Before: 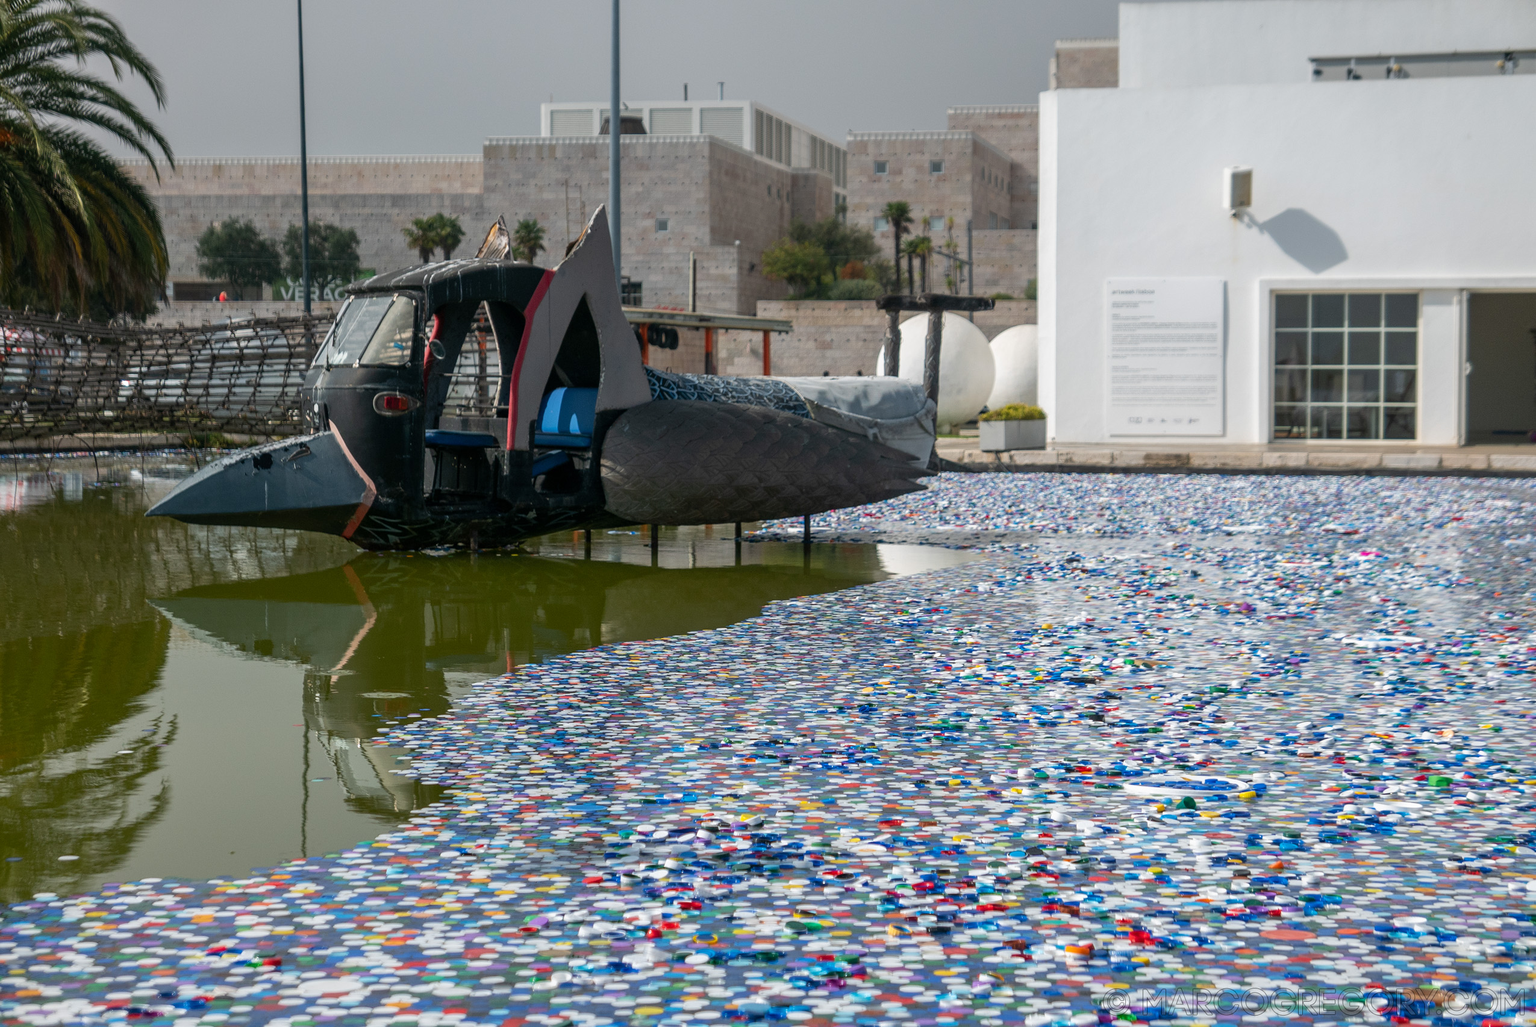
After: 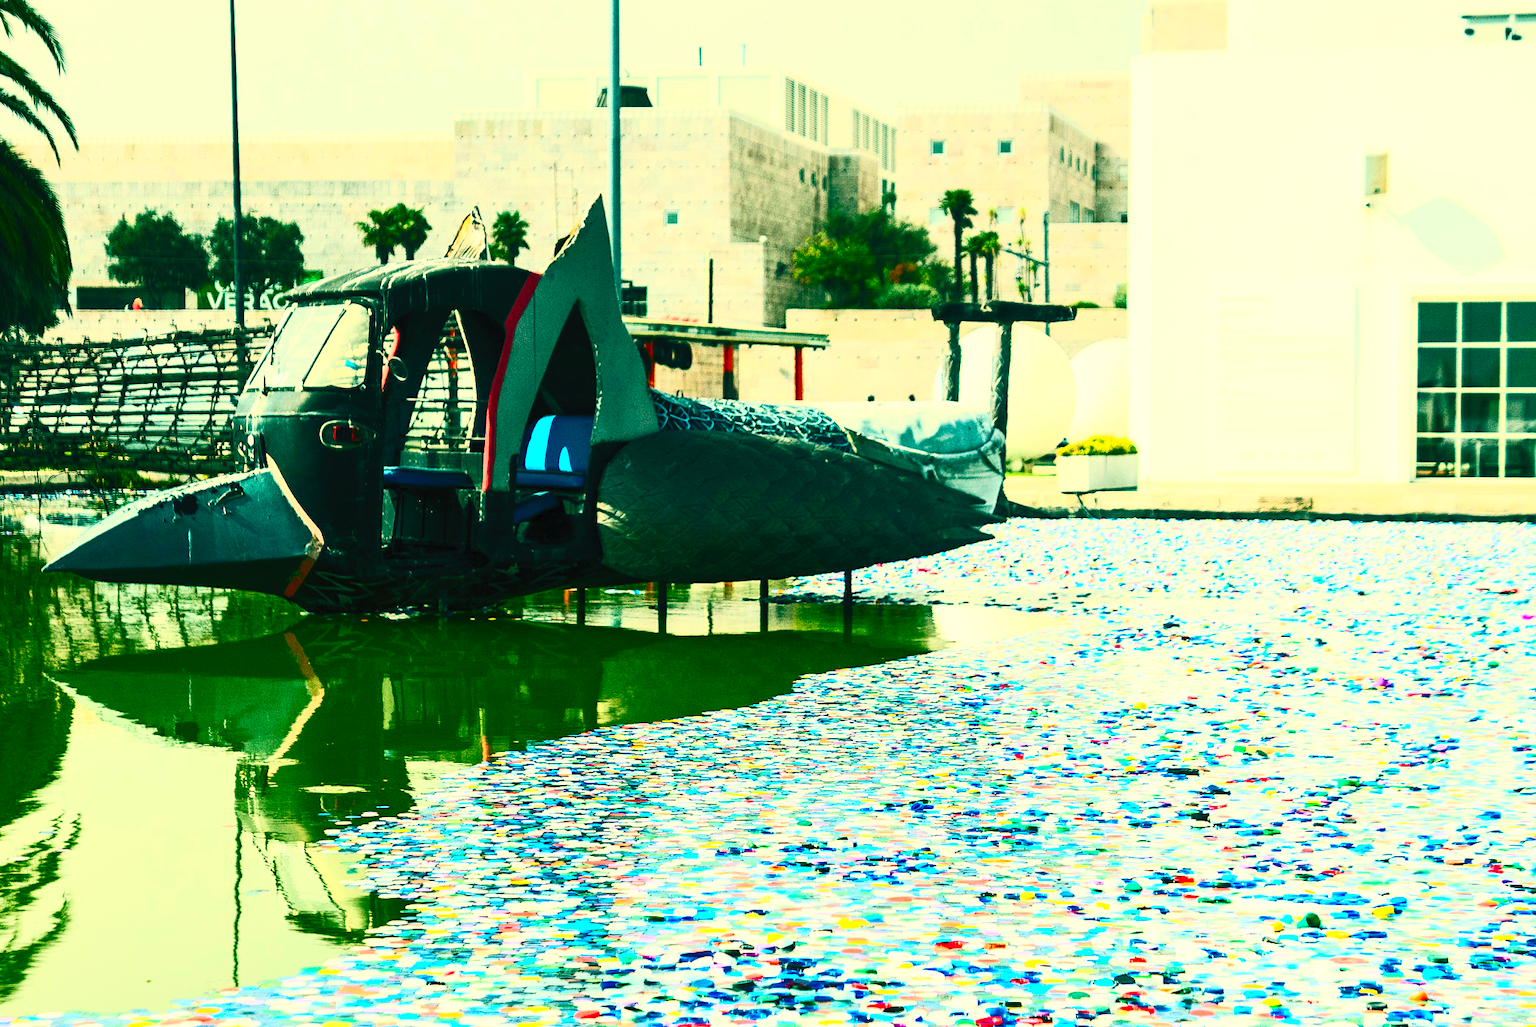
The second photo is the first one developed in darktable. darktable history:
color balance: mode lift, gamma, gain (sRGB), lift [1, 0.69, 1, 1], gamma [1, 1.482, 1, 1], gain [1, 1, 1, 0.802]
contrast brightness saturation: contrast 0.83, brightness 0.59, saturation 0.59
crop and rotate: left 7.196%, top 4.574%, right 10.605%, bottom 13.178%
base curve: curves: ch0 [(0, 0) (0.028, 0.03) (0.121, 0.232) (0.46, 0.748) (0.859, 0.968) (1, 1)], preserve colors none
